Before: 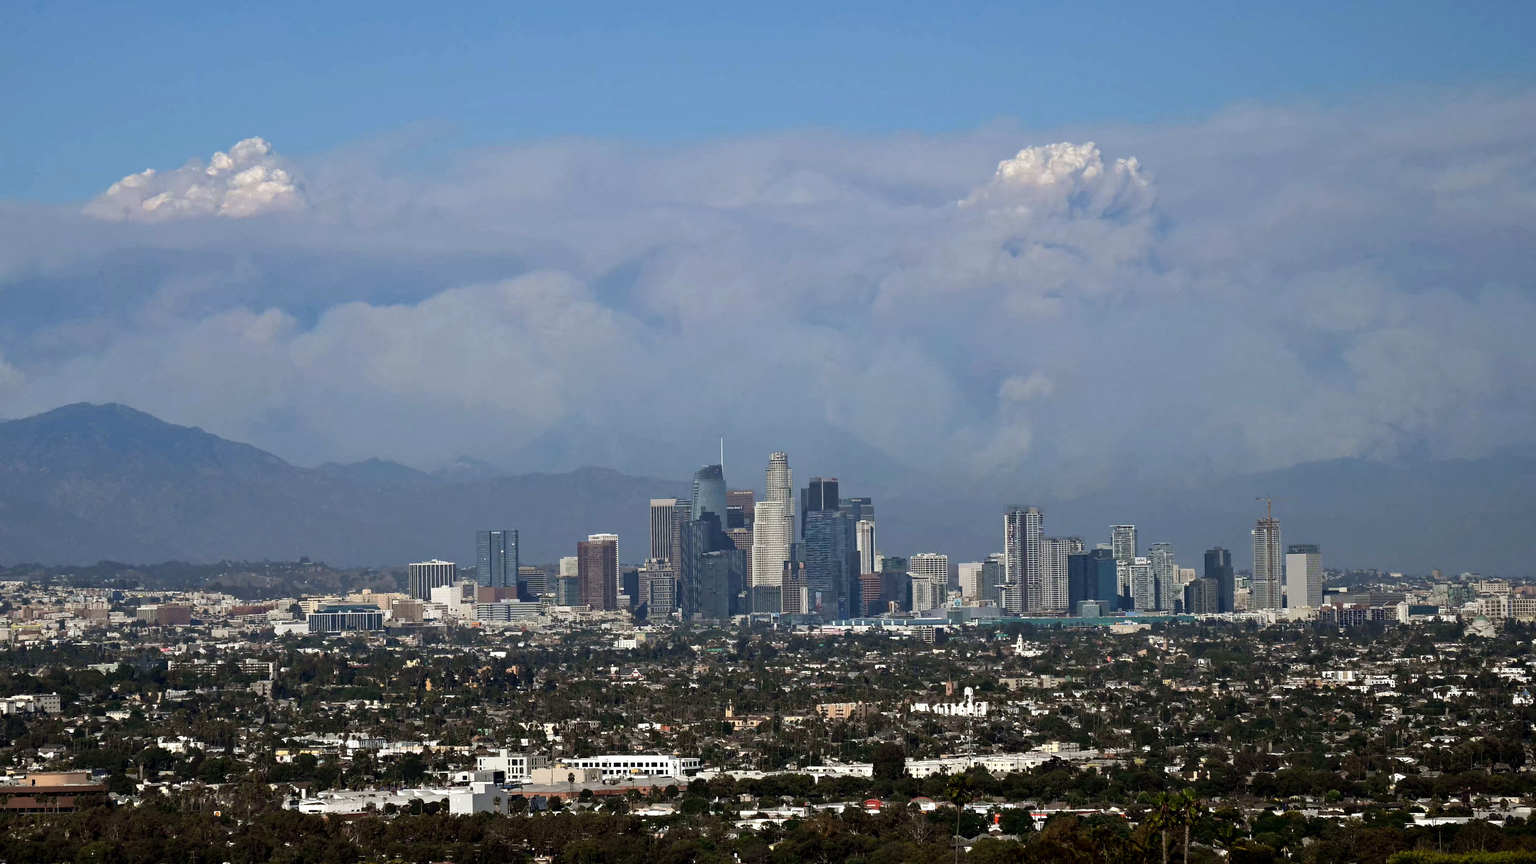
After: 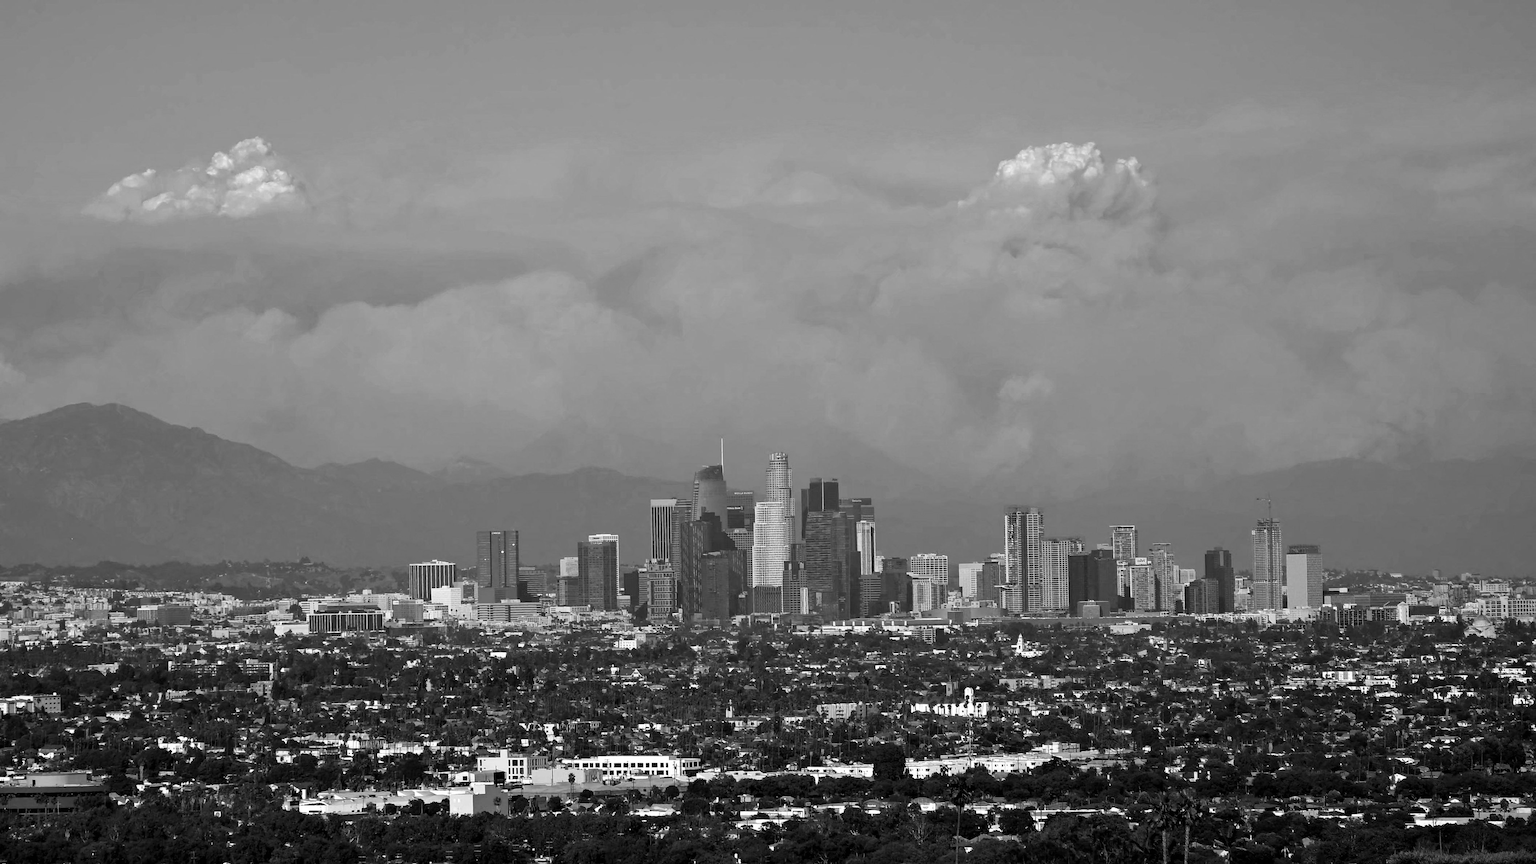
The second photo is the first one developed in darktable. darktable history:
monochrome: on, module defaults
color correction: saturation 0.8
